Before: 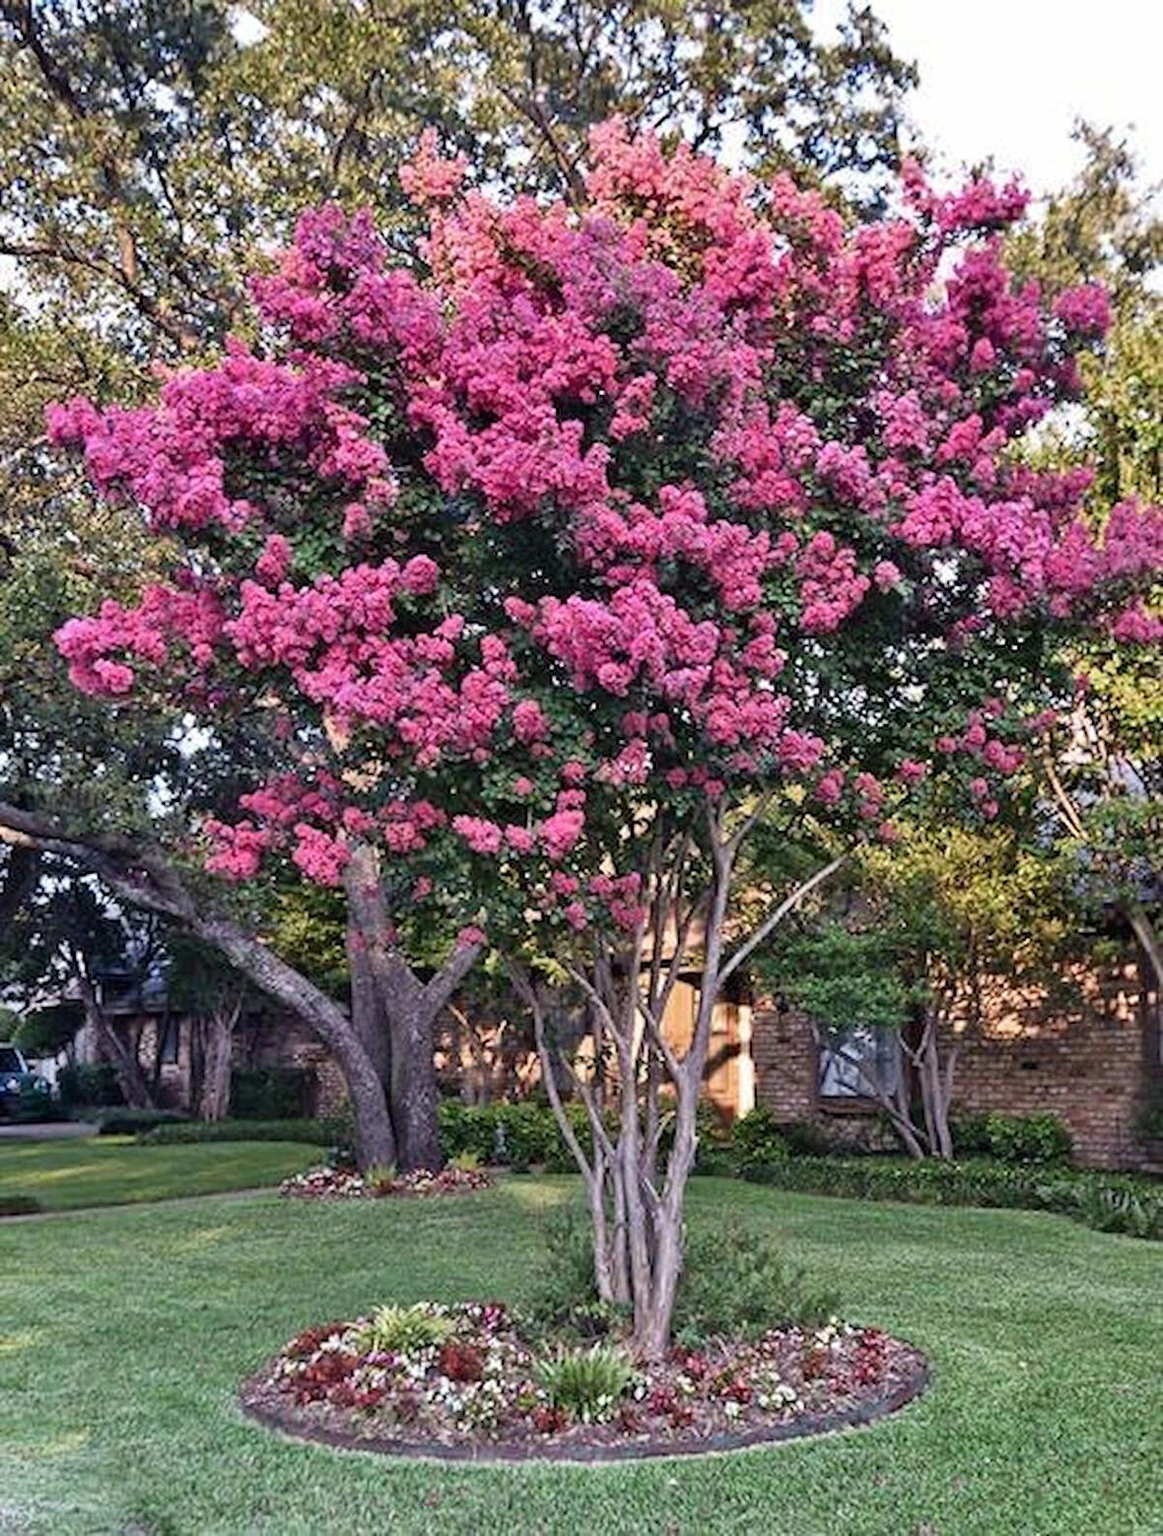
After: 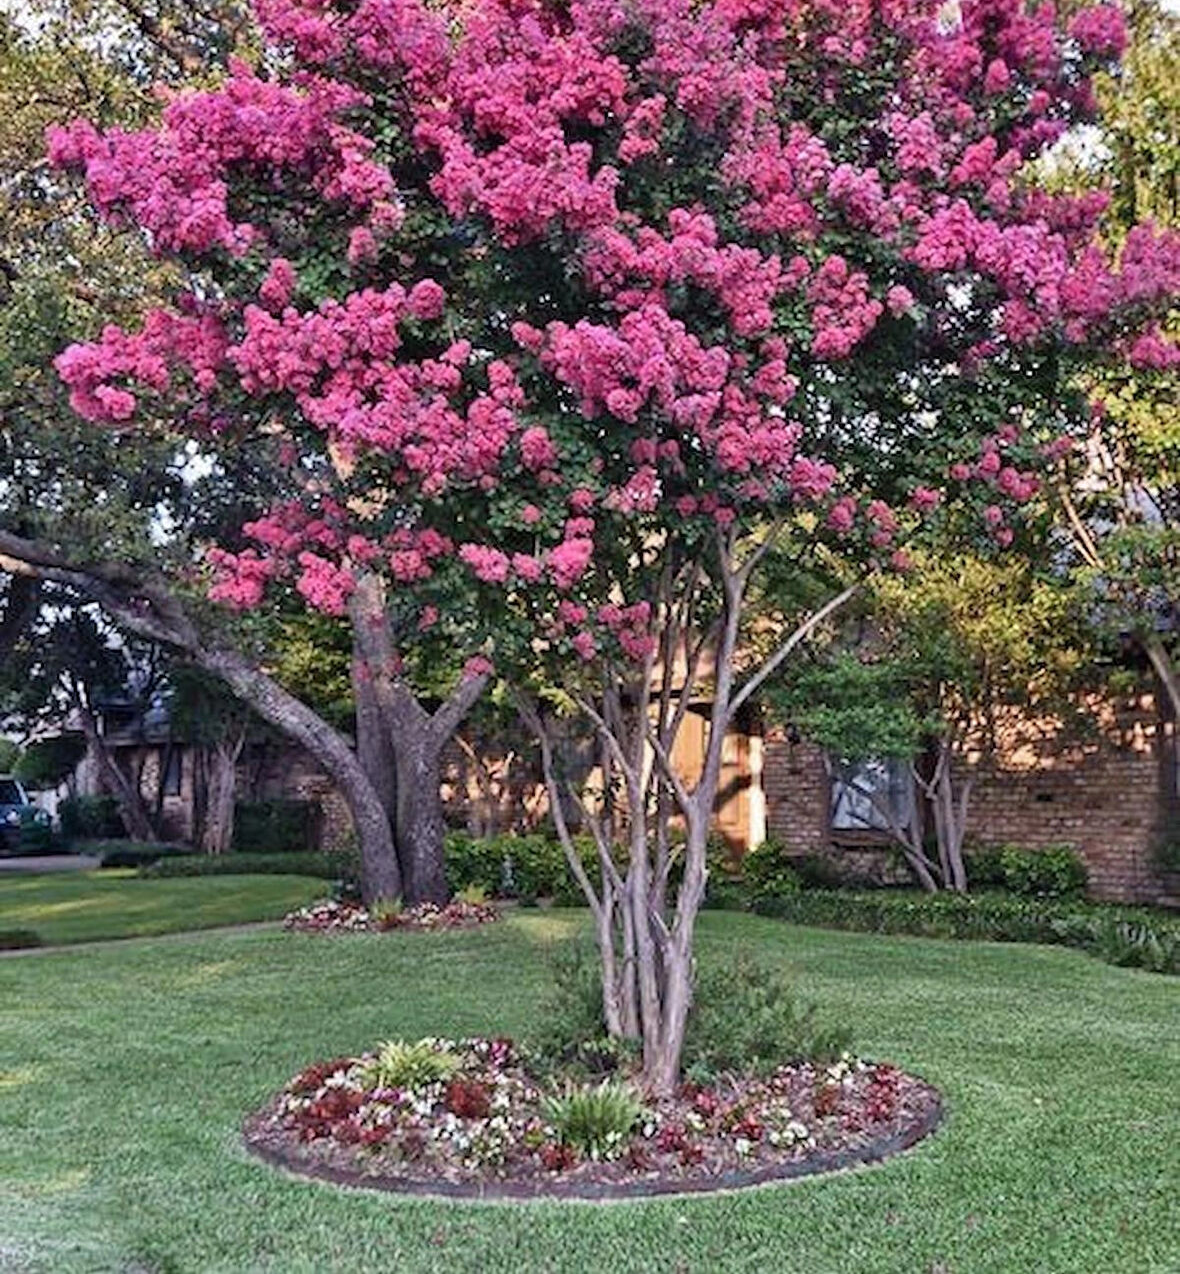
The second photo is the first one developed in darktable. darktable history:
crop and rotate: top 18.269%
shadows and highlights: shadows 25.9, highlights -24.44
